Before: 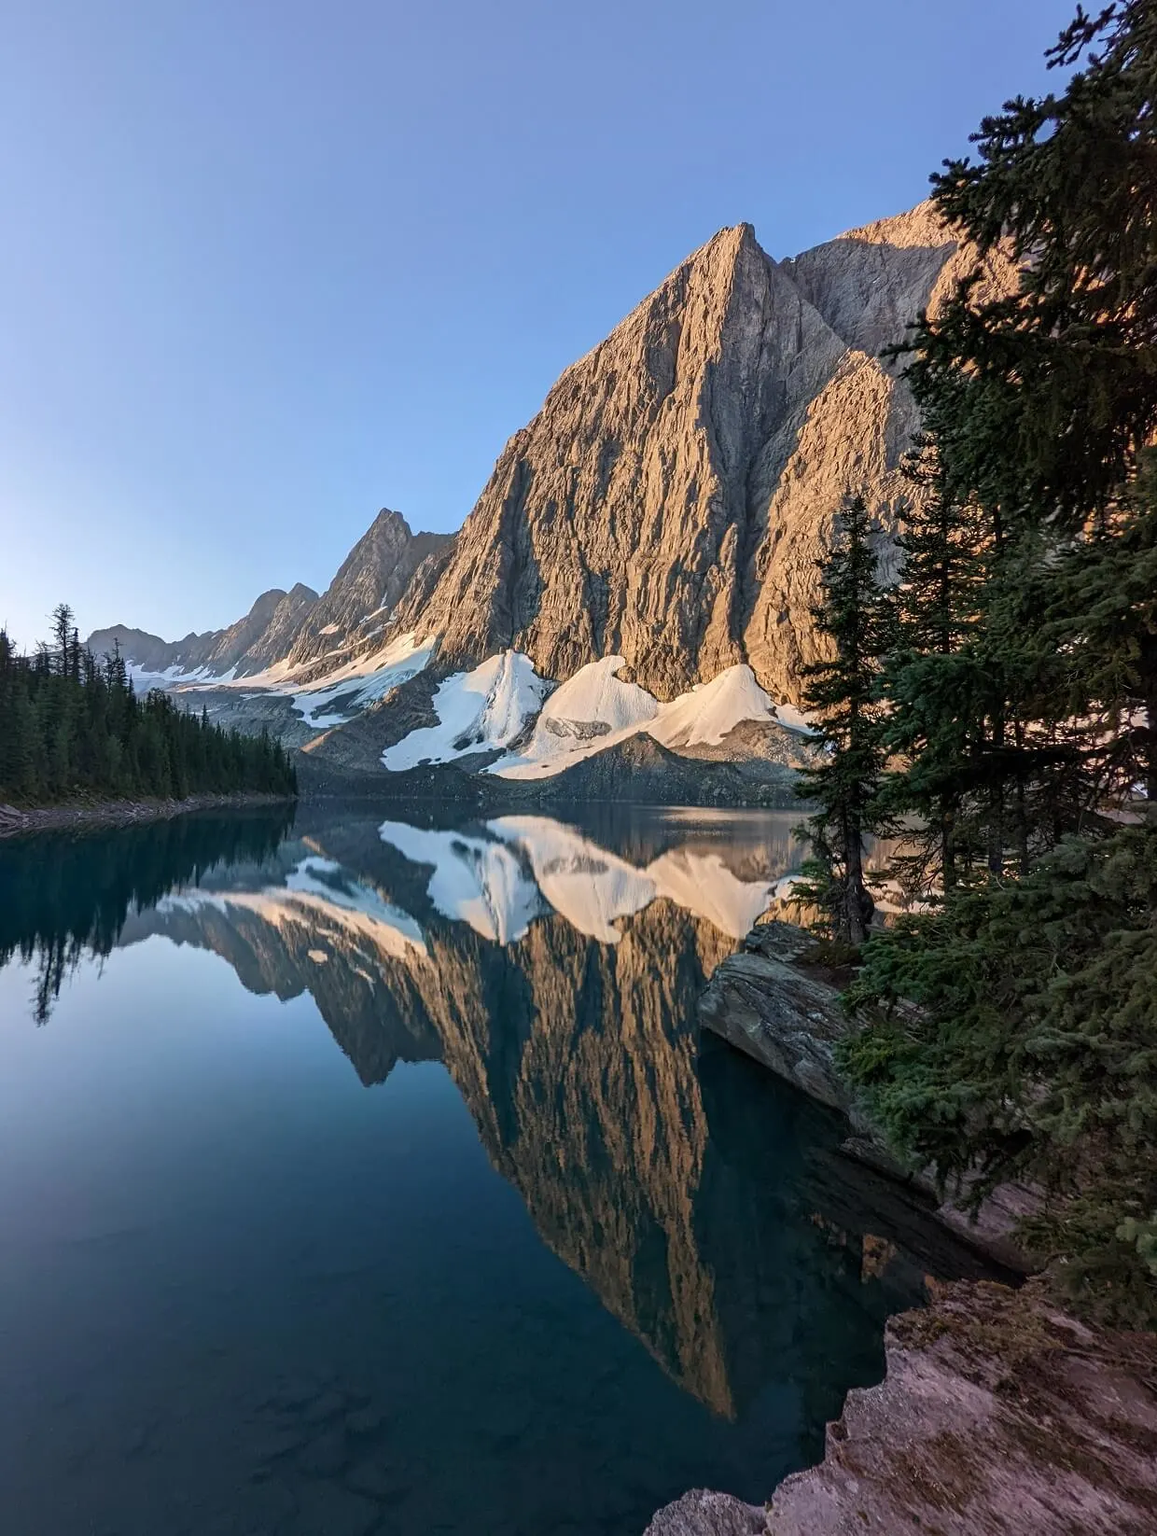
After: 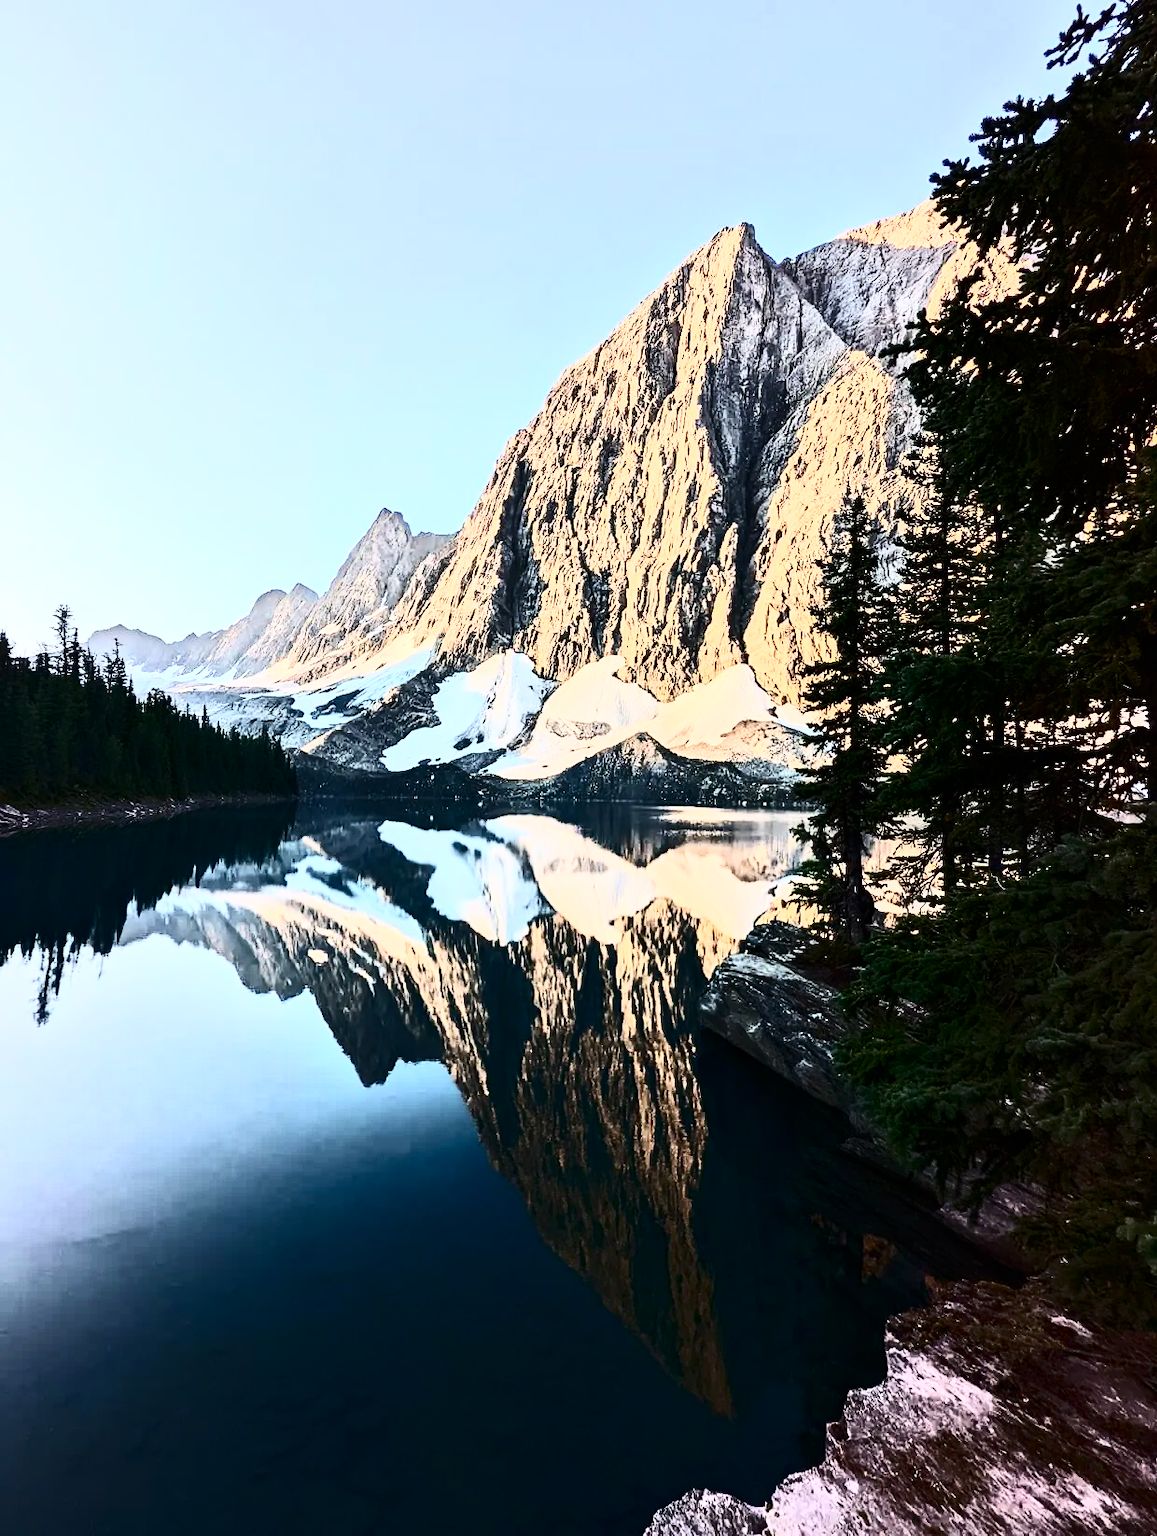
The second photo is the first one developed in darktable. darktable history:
tone equalizer: -8 EV -0.513 EV, -7 EV -0.317 EV, -6 EV -0.056 EV, -5 EV 0.378 EV, -4 EV 0.952 EV, -3 EV 0.774 EV, -2 EV -0.009 EV, -1 EV 0.128 EV, +0 EV -0.007 EV, smoothing diameter 2.11%, edges refinement/feathering 17.65, mask exposure compensation -1.57 EV, filter diffusion 5
contrast brightness saturation: contrast 0.92, brightness 0.202
